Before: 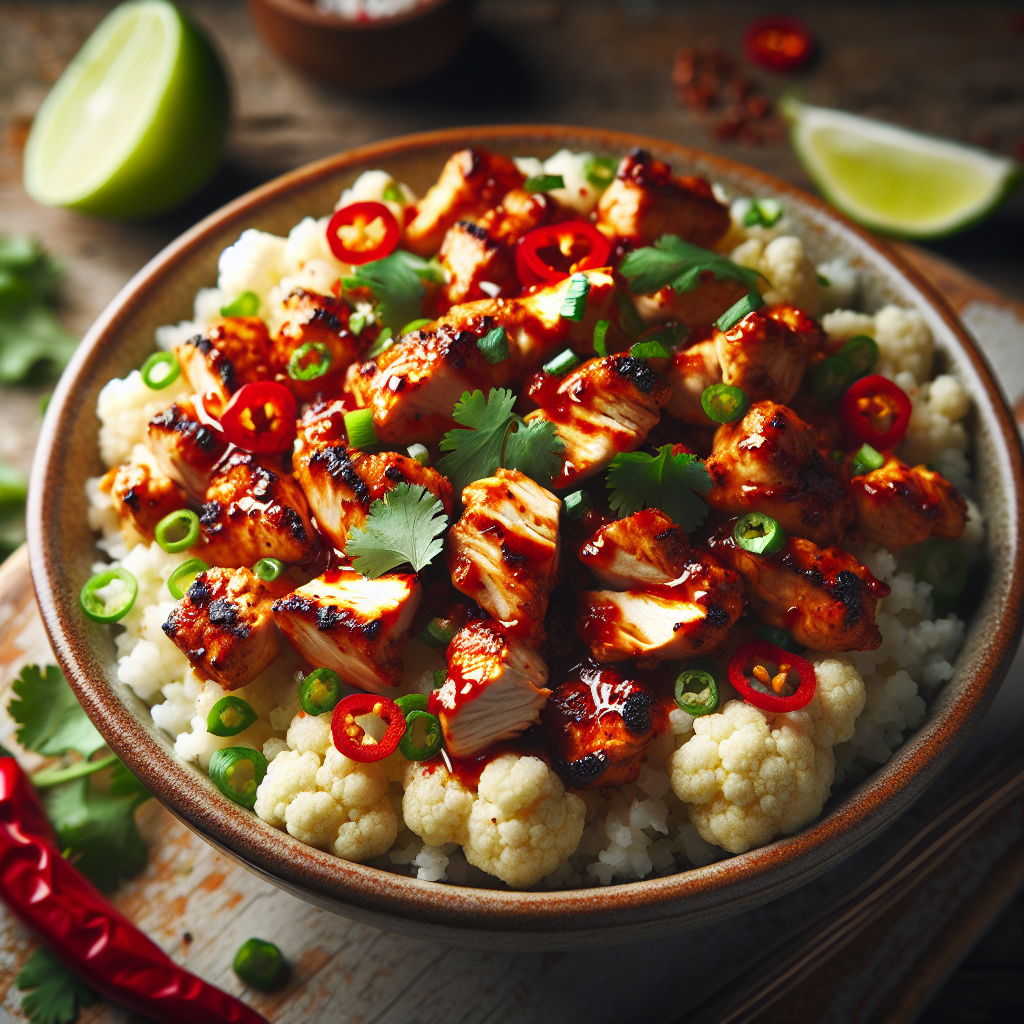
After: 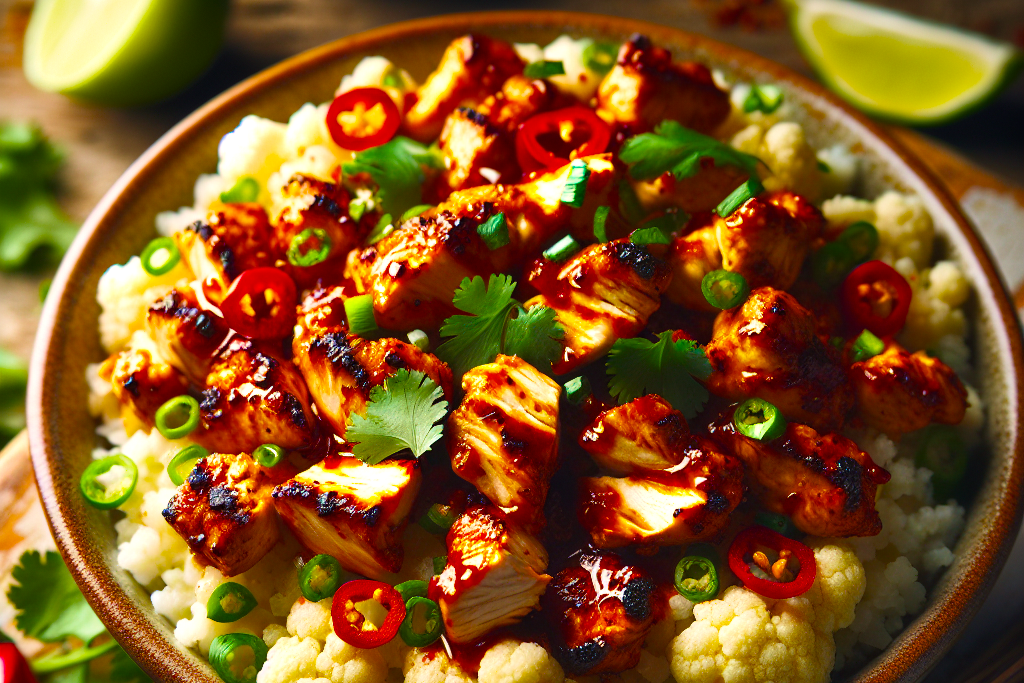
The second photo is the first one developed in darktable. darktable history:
velvia: on, module defaults
crop: top 11.142%, bottom 22.072%
color balance rgb: highlights gain › chroma 1.354%, highlights gain › hue 54.91°, linear chroma grading › global chroma 15.433%, perceptual saturation grading › global saturation 29.372%, global vibrance 26.016%, contrast 6.492%
